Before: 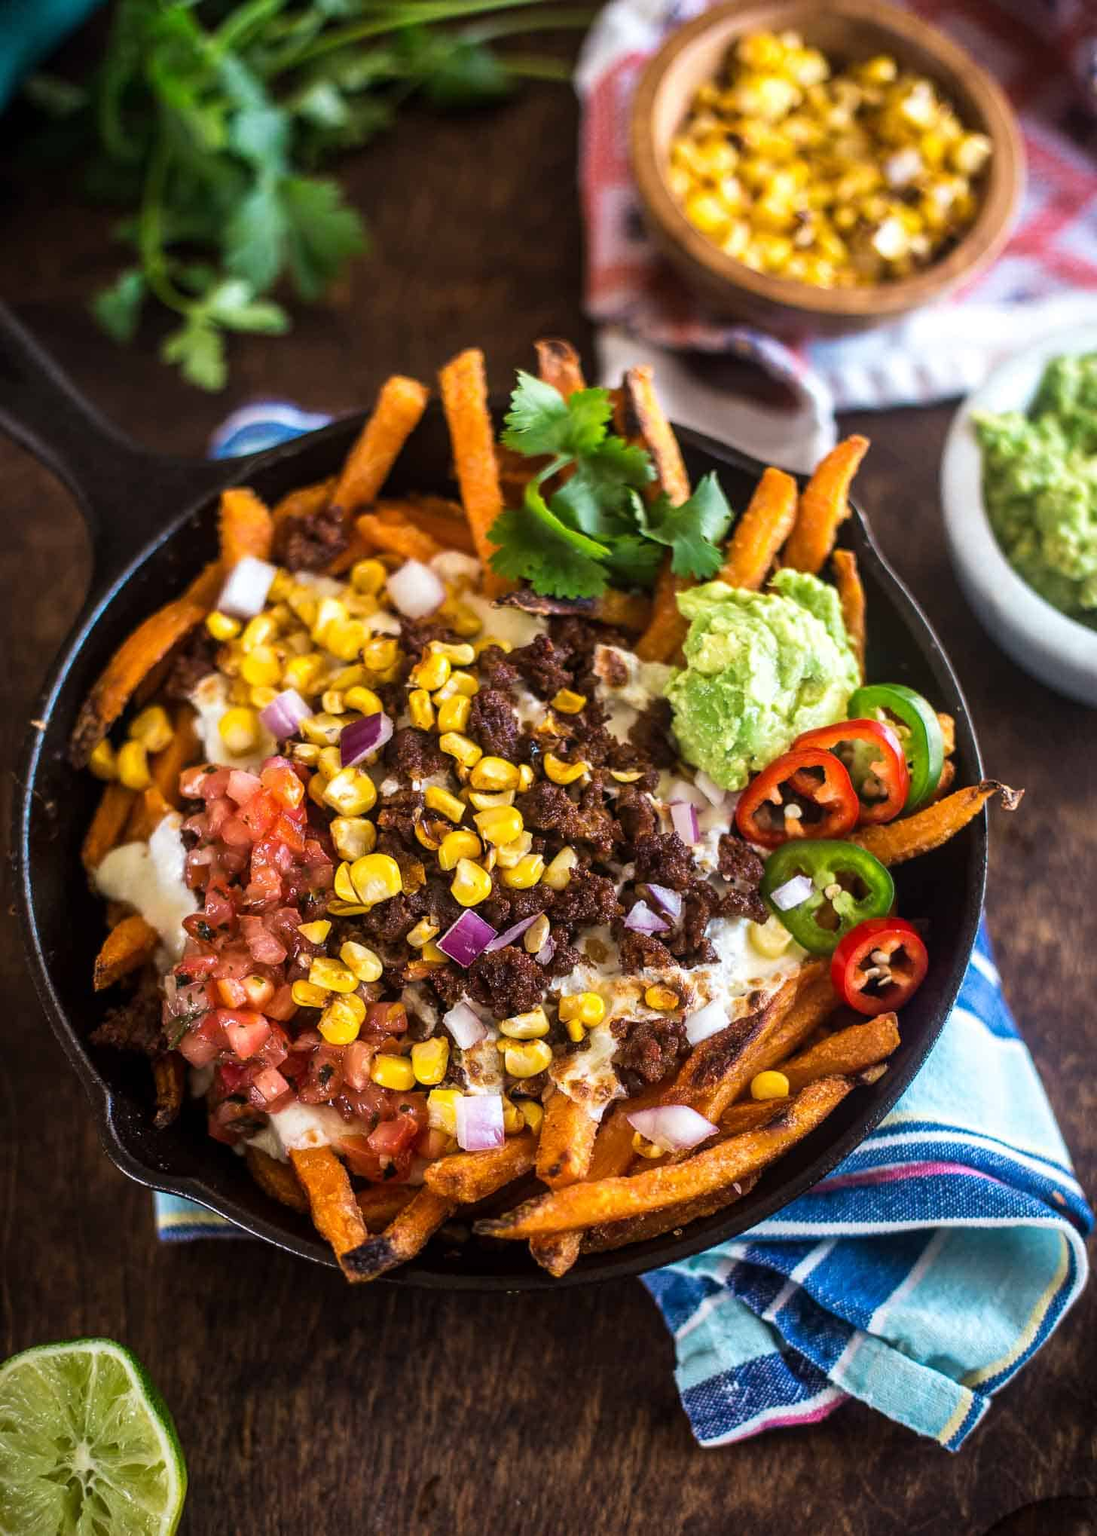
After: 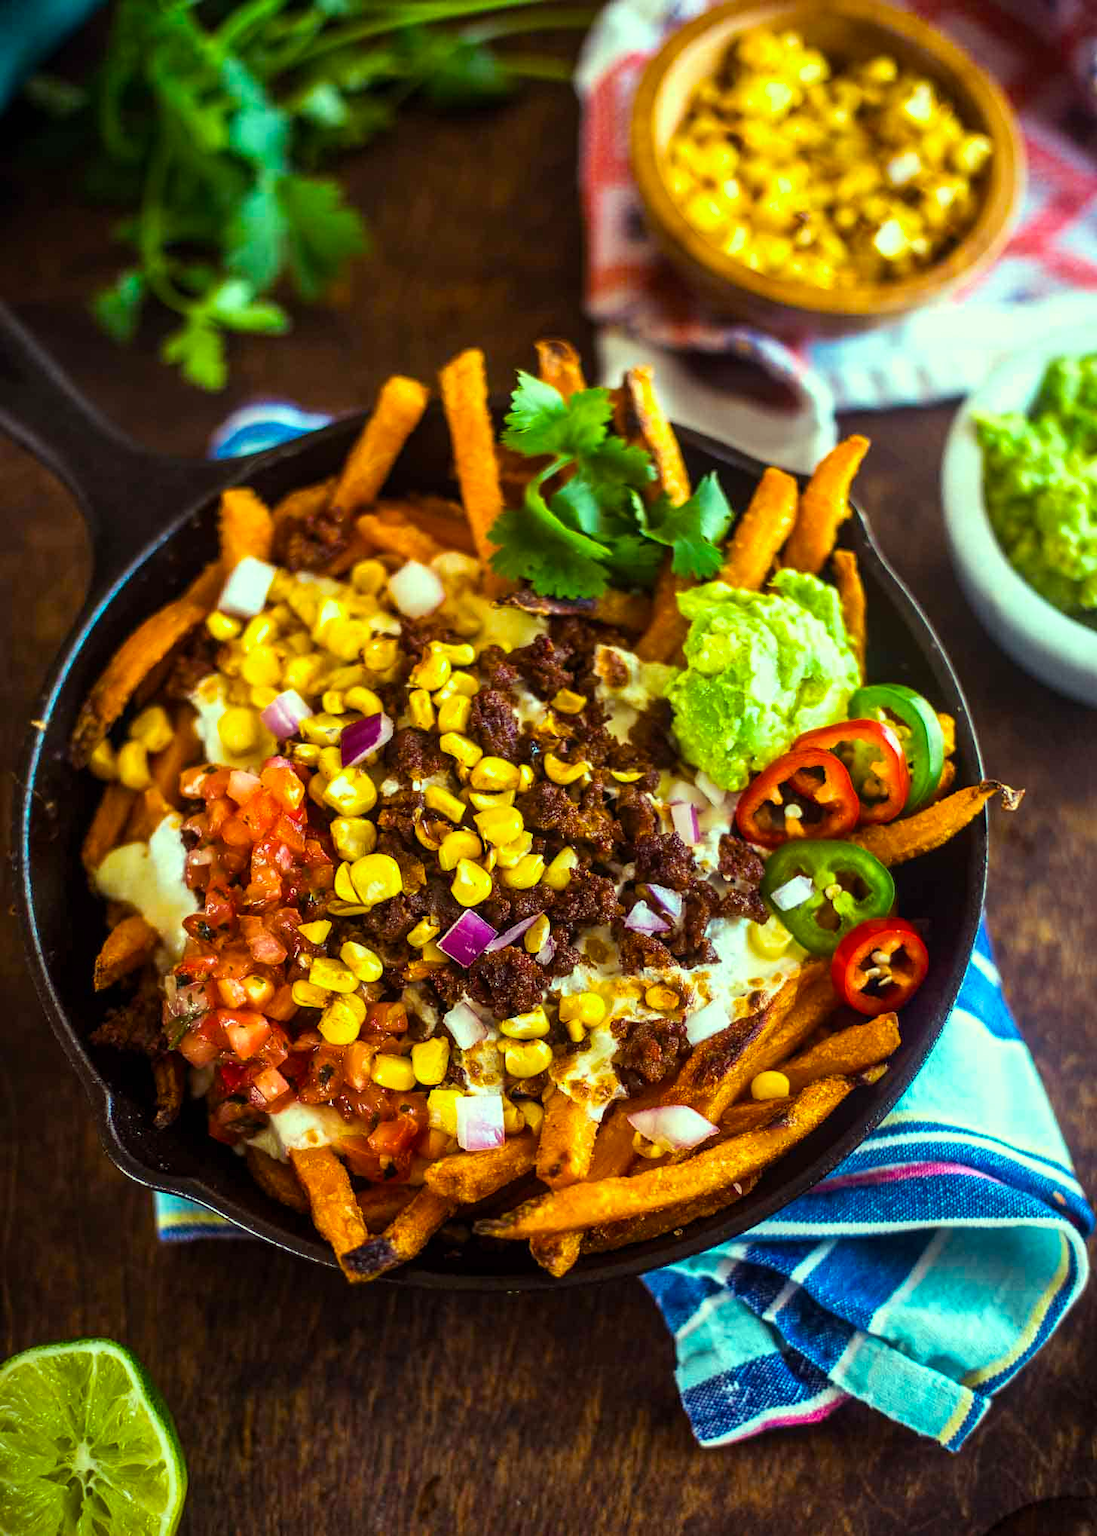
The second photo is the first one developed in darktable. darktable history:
color balance rgb: highlights gain › luminance 15.498%, highlights gain › chroma 7.039%, highlights gain › hue 122.27°, perceptual saturation grading › global saturation 42.305%, global vibrance 9.811%
